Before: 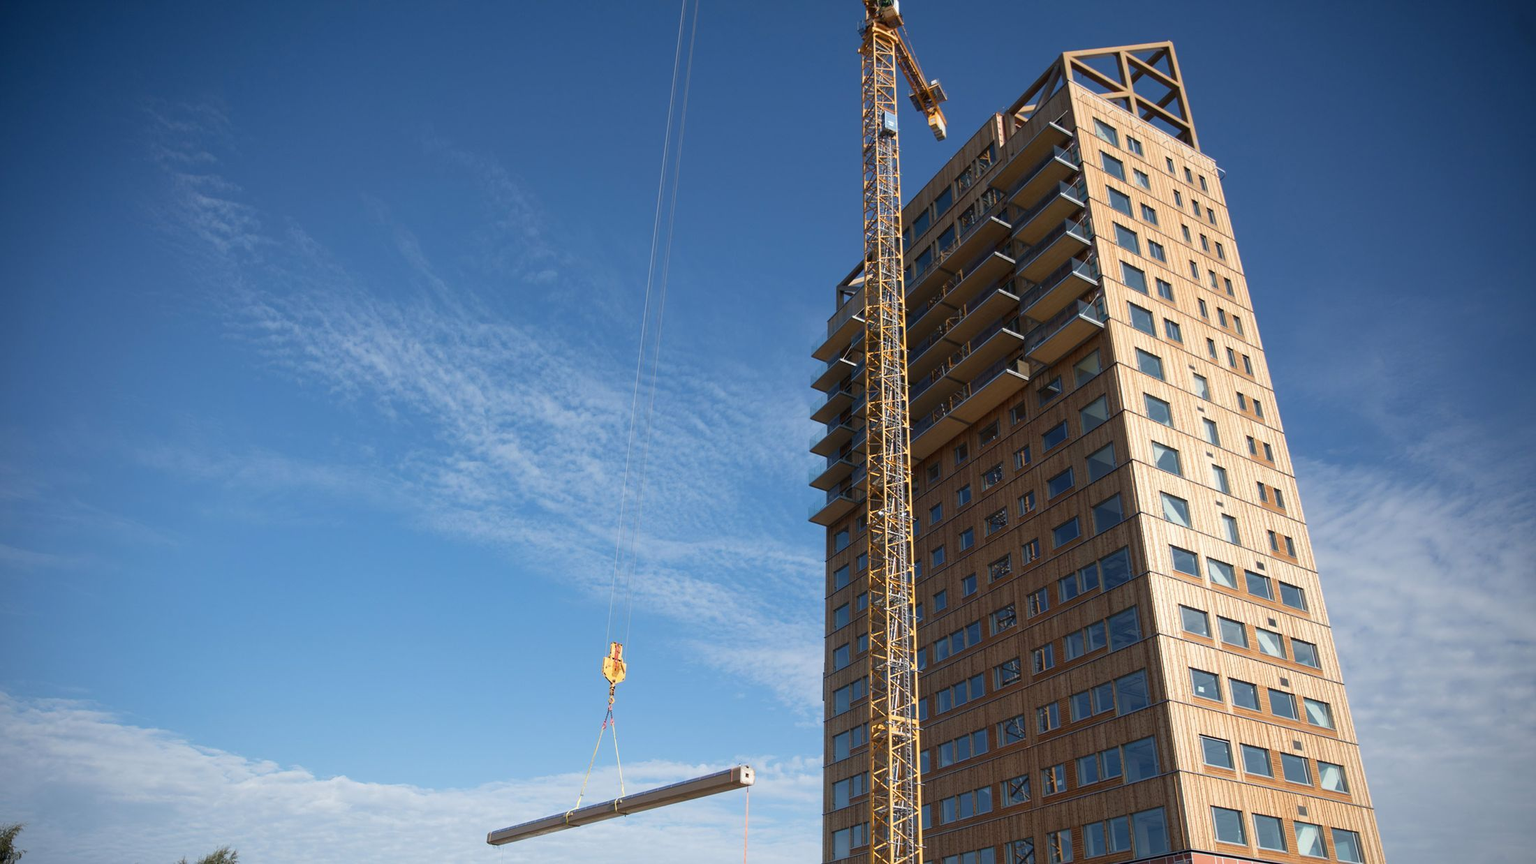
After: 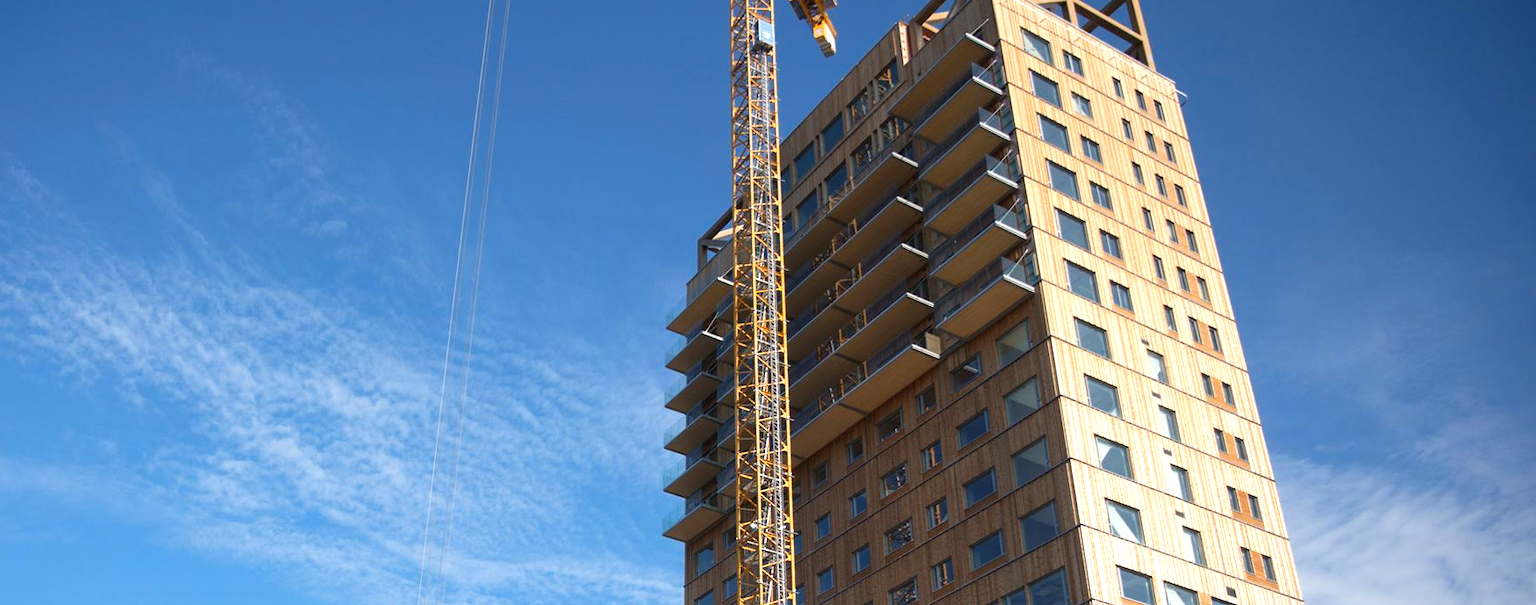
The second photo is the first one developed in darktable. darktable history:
exposure: exposure 0.556 EV, compensate highlight preservation false
contrast brightness saturation: saturation -0.04
vibrance: vibrance 100%
crop: left 18.38%, top 11.092%, right 2.134%, bottom 33.217%
